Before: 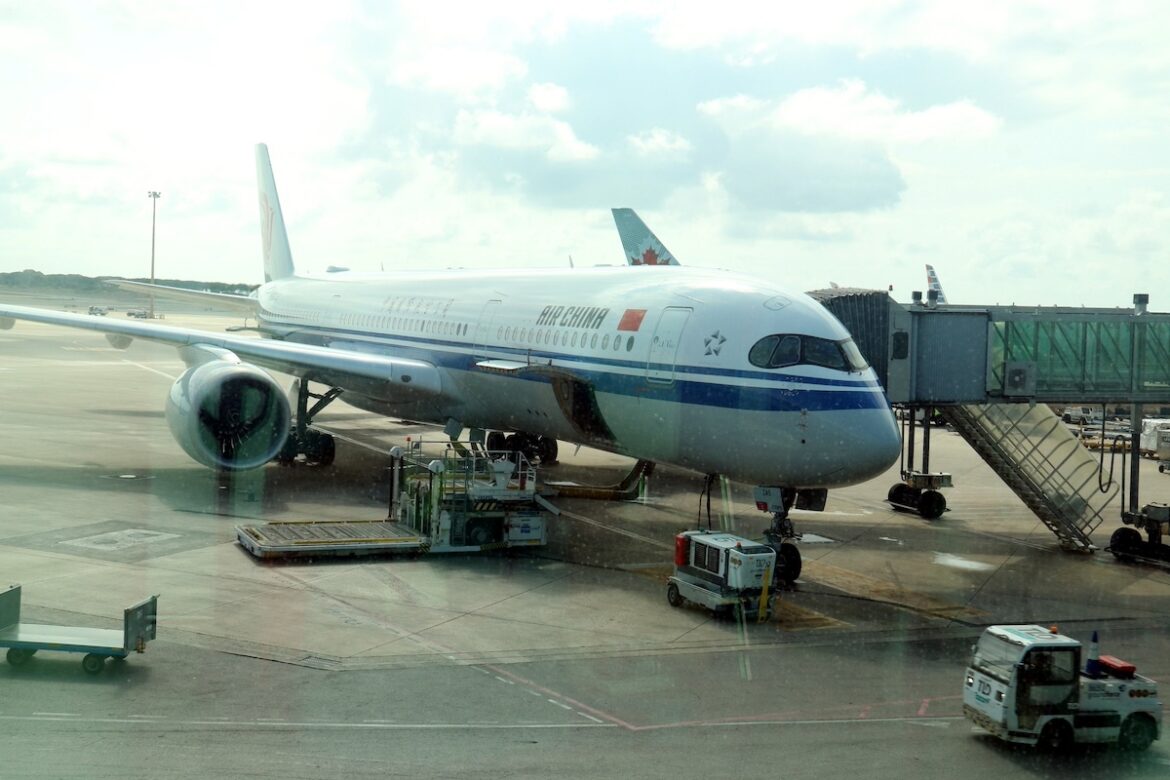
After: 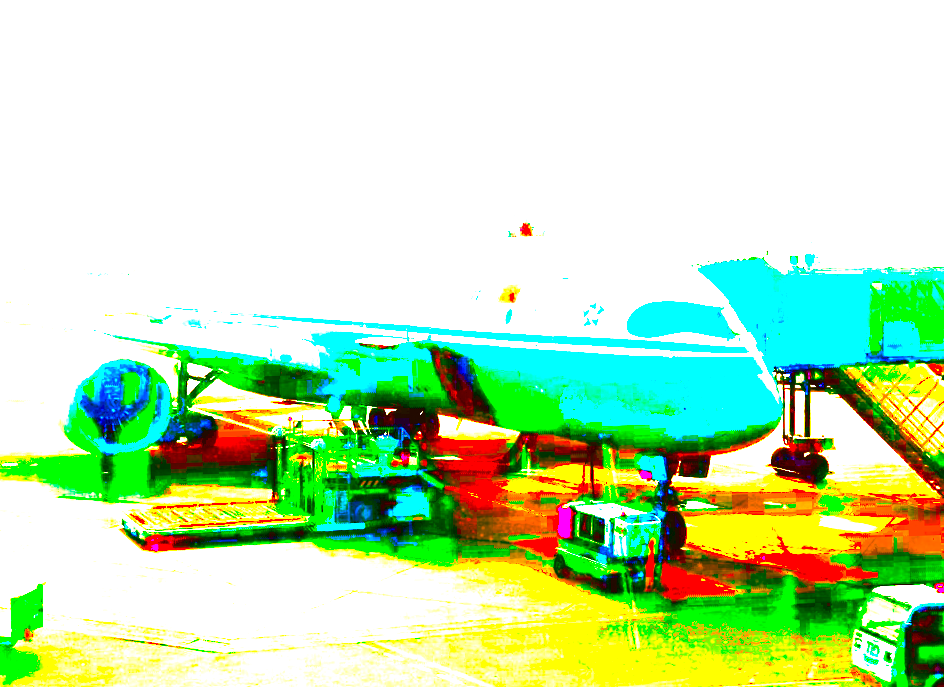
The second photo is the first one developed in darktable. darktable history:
exposure: black level correction 0.1, exposure 3 EV, compensate highlight preservation false
crop: left 11.225%, top 5.381%, right 9.565%, bottom 10.314%
rotate and perspective: rotation -1.77°, lens shift (horizontal) 0.004, automatic cropping off
tone curve: curves: ch0 [(0.001, 0.042) (0.128, 0.16) (0.452, 0.42) (0.603, 0.566) (0.754, 0.733) (1, 1)]; ch1 [(0, 0) (0.325, 0.327) (0.412, 0.441) (0.473, 0.466) (0.5, 0.499) (0.549, 0.558) (0.617, 0.625) (0.713, 0.7) (1, 1)]; ch2 [(0, 0) (0.386, 0.397) (0.445, 0.47) (0.505, 0.498) (0.529, 0.524) (0.574, 0.569) (0.652, 0.641) (1, 1)], color space Lab, independent channels, preserve colors none
color correction: highlights a* 10.44, highlights b* 30.04, shadows a* 2.73, shadows b* 17.51, saturation 1.72
grain: coarseness 14.57 ISO, strength 8.8%
